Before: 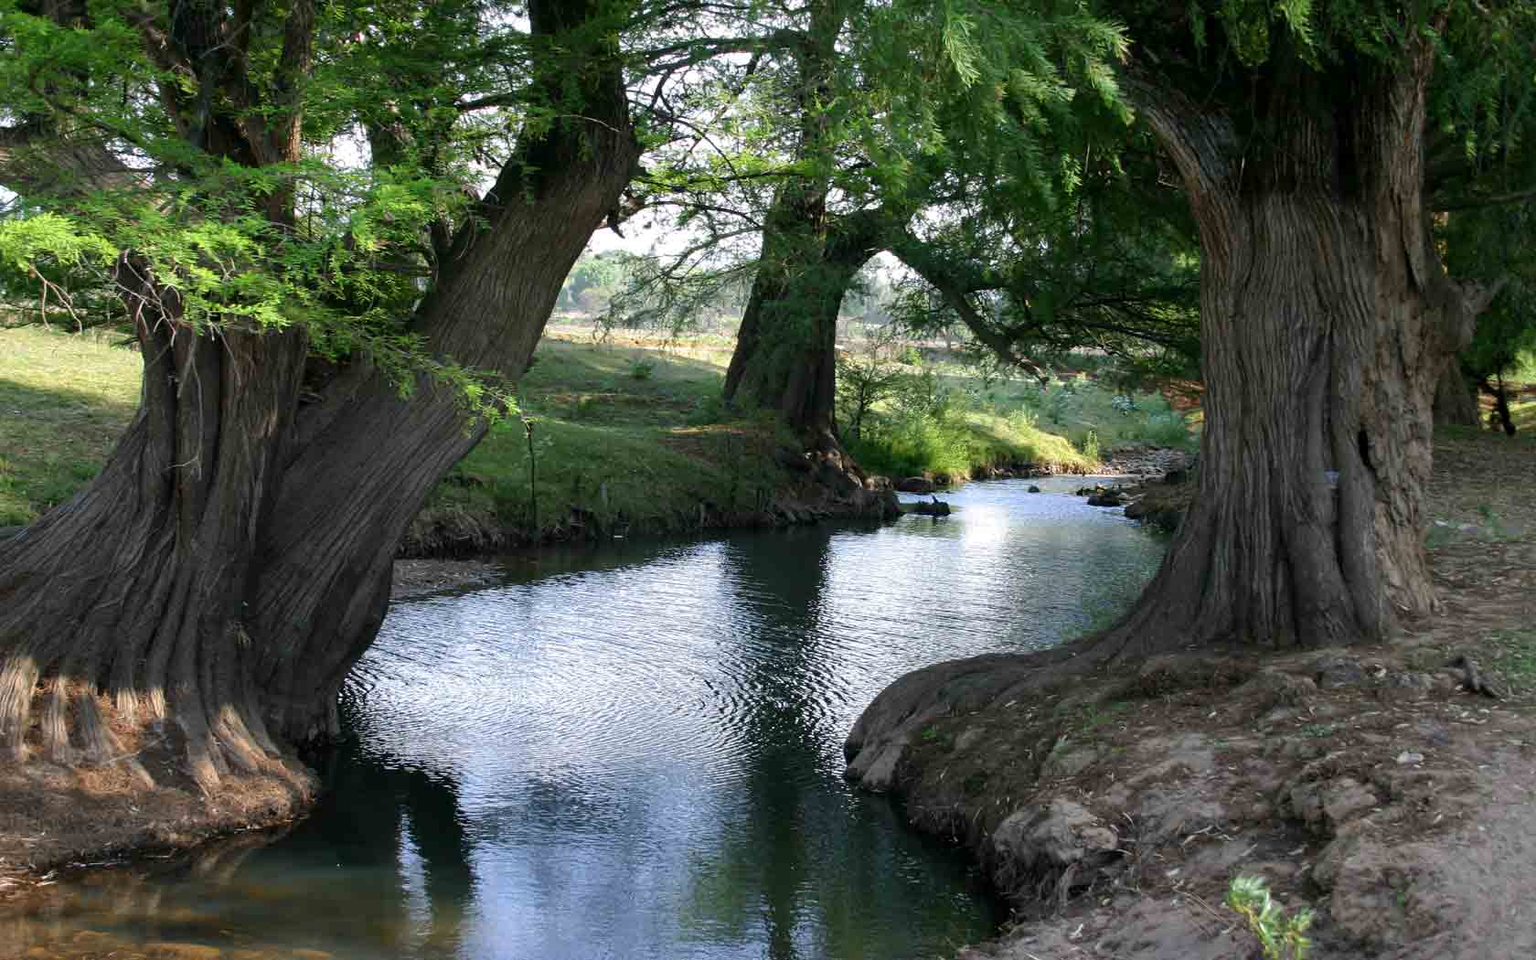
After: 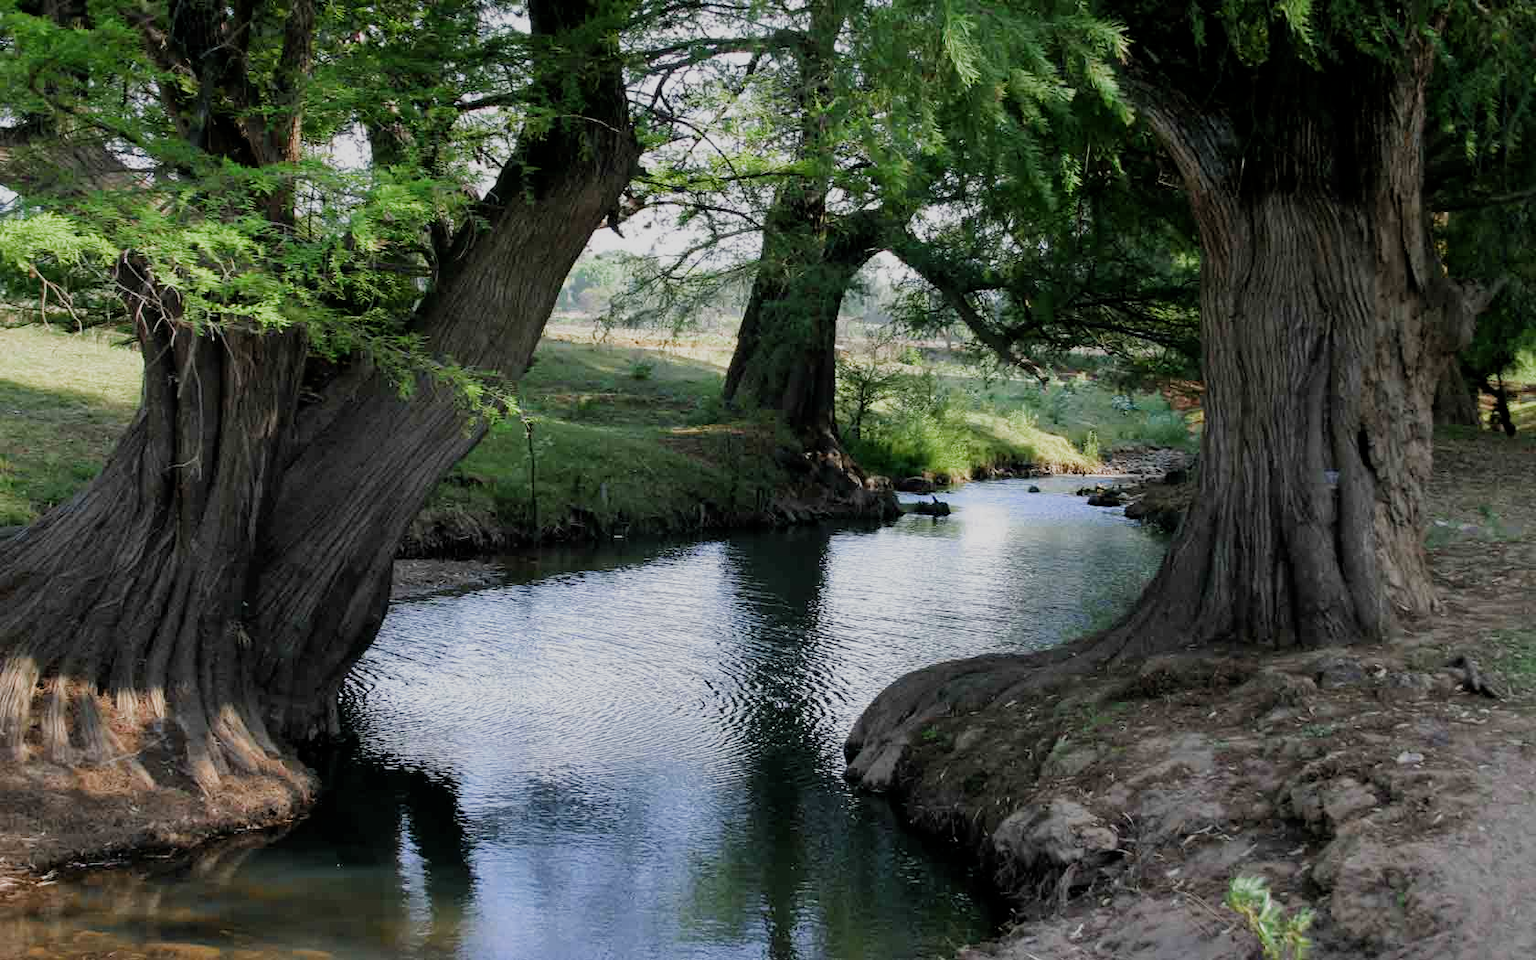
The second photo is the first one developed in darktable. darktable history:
exposure: compensate highlight preservation false
filmic rgb: middle gray luminance 18.42%, black relative exposure -11.25 EV, white relative exposure 3.75 EV, threshold 6 EV, target black luminance 0%, hardness 5.87, latitude 57.4%, contrast 0.963, shadows ↔ highlights balance 49.98%, add noise in highlights 0, preserve chrominance luminance Y, color science v3 (2019), use custom middle-gray values true, iterations of high-quality reconstruction 0, contrast in highlights soft, enable highlight reconstruction true
